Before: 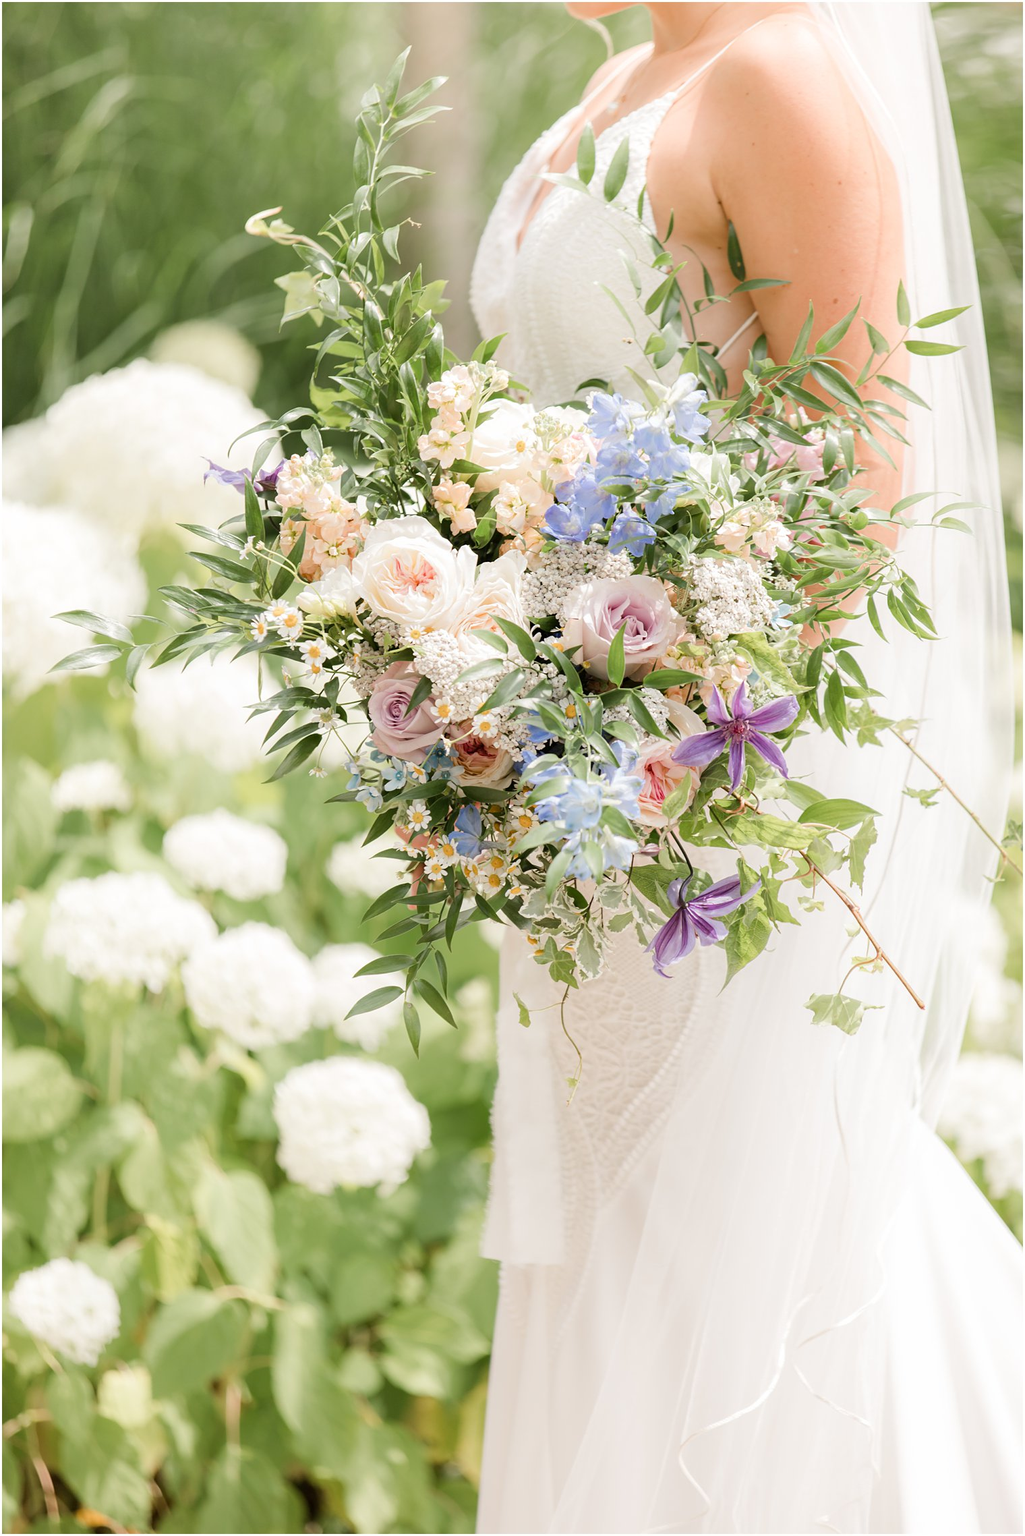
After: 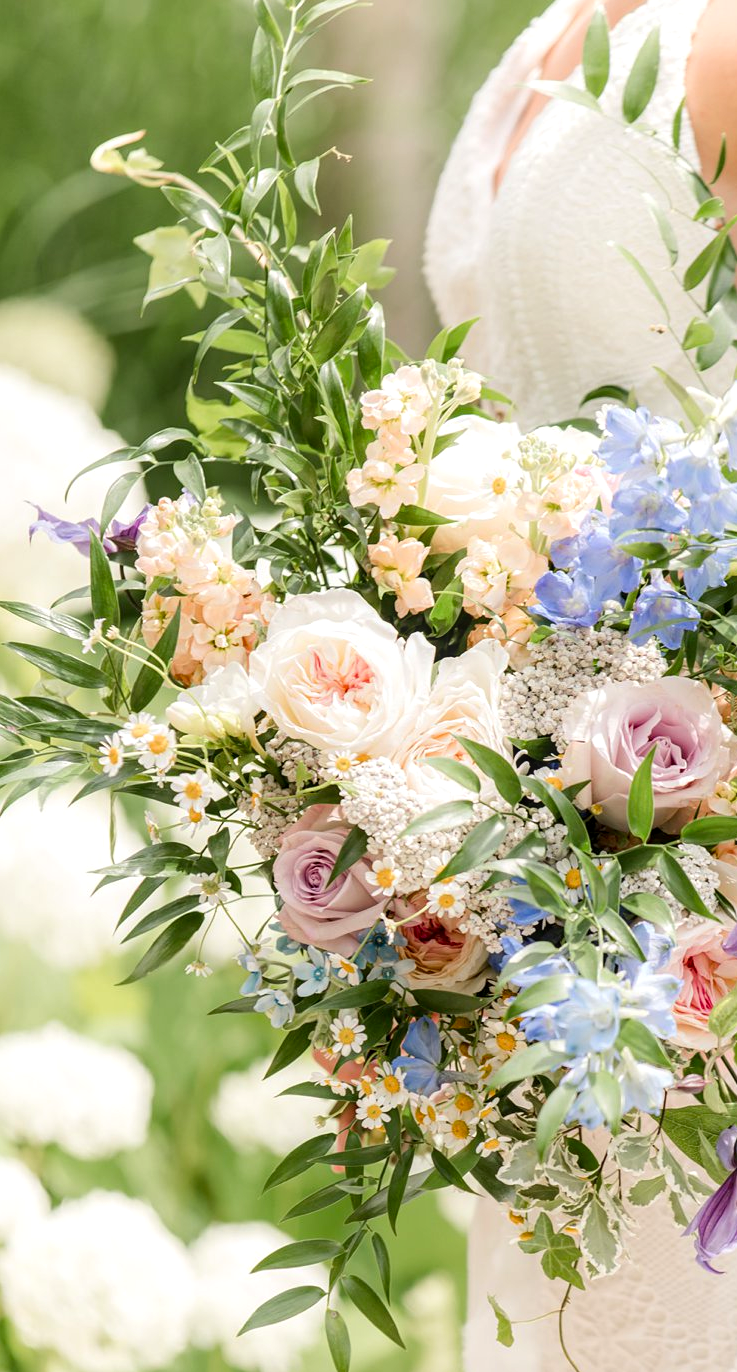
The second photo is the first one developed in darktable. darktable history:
crop: left 17.962%, top 7.77%, right 32.871%, bottom 31.818%
tone equalizer: mask exposure compensation -0.511 EV
contrast brightness saturation: contrast 0.083, saturation 0.202
local contrast: on, module defaults
